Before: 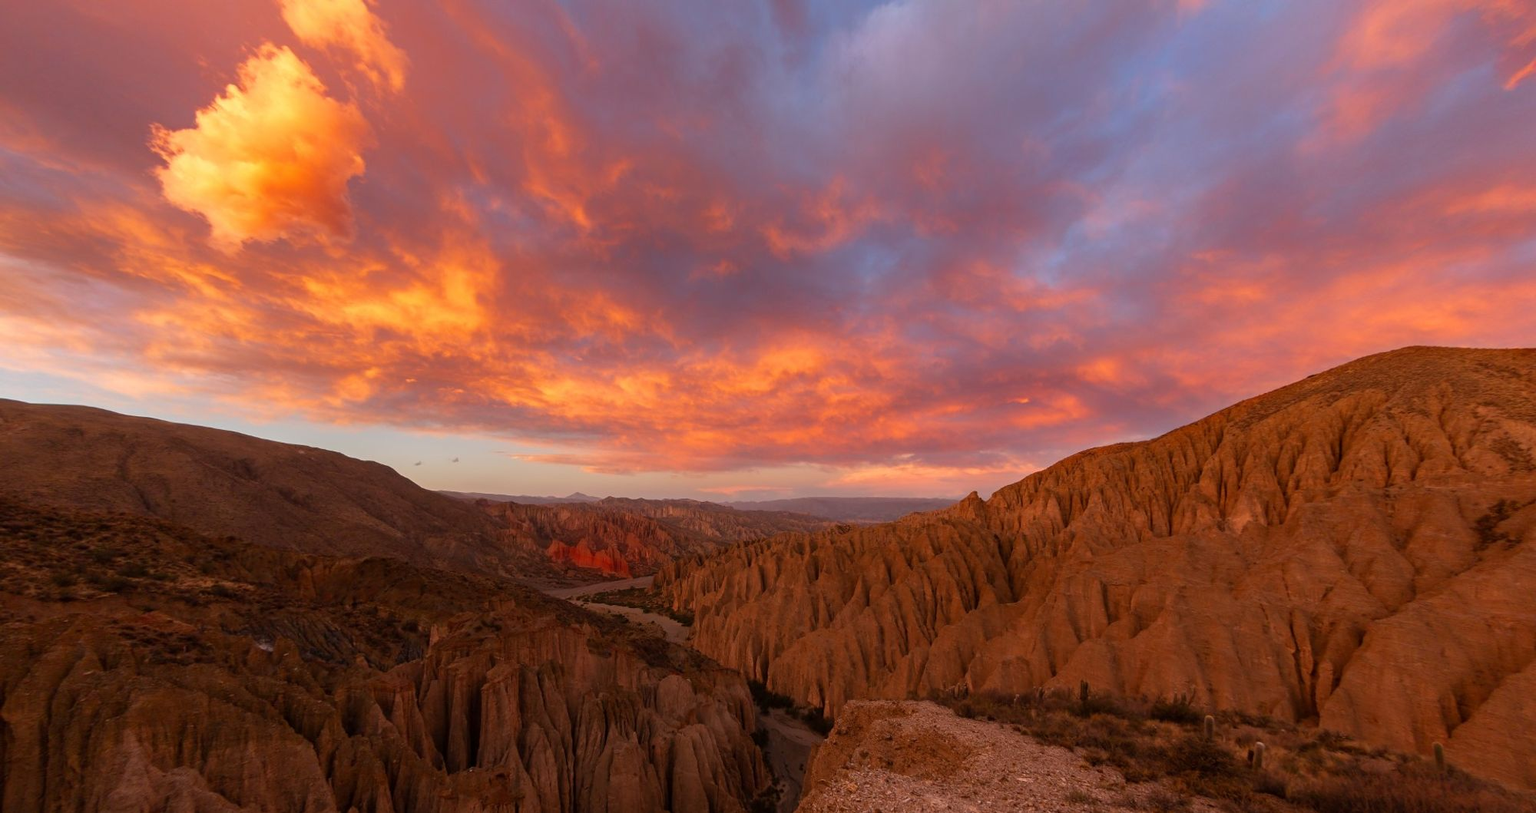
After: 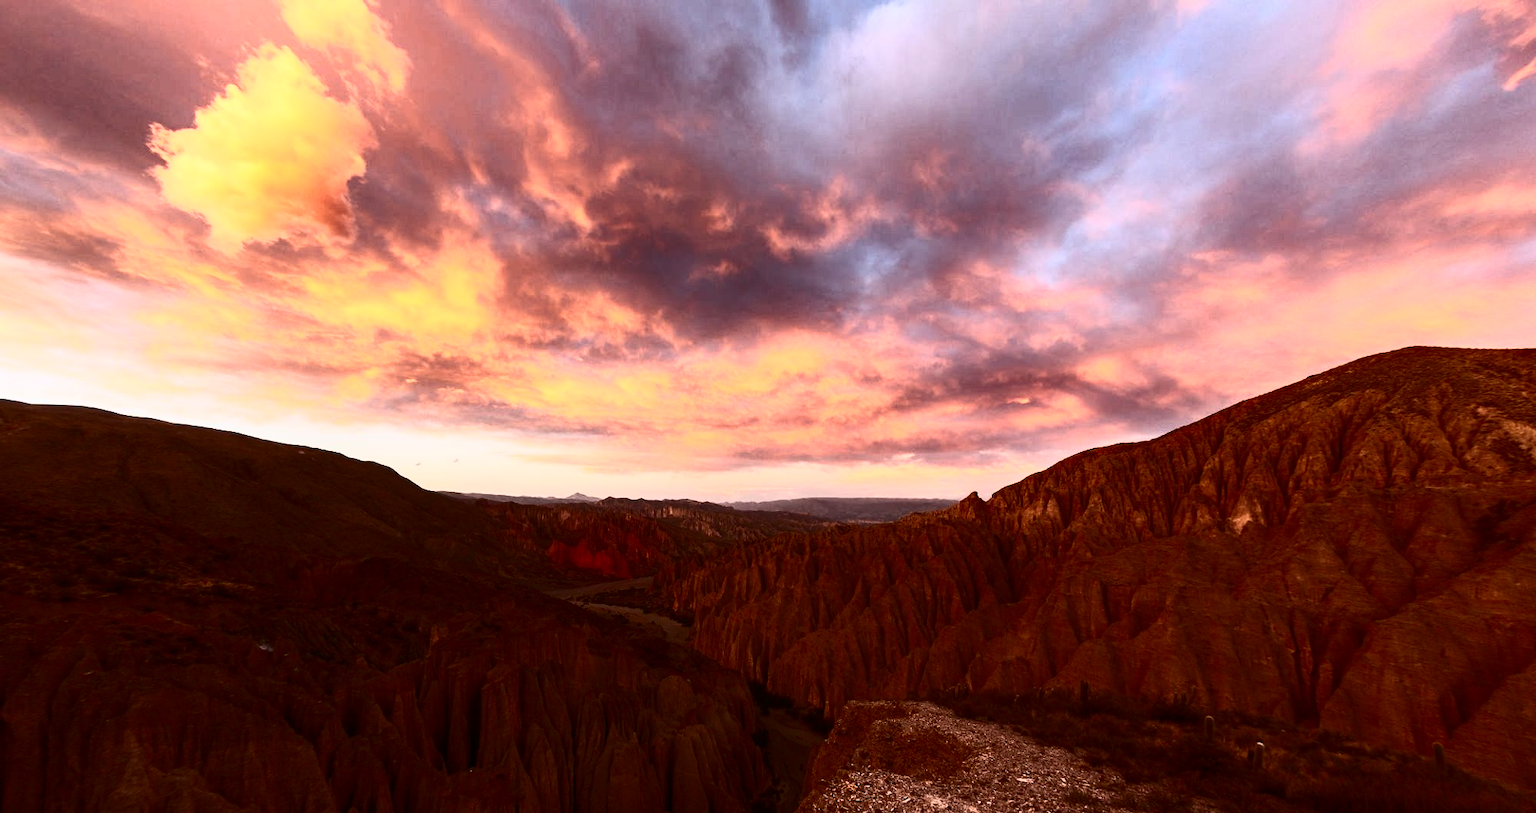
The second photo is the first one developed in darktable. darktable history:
contrast brightness saturation: contrast 0.919, brightness 0.201
